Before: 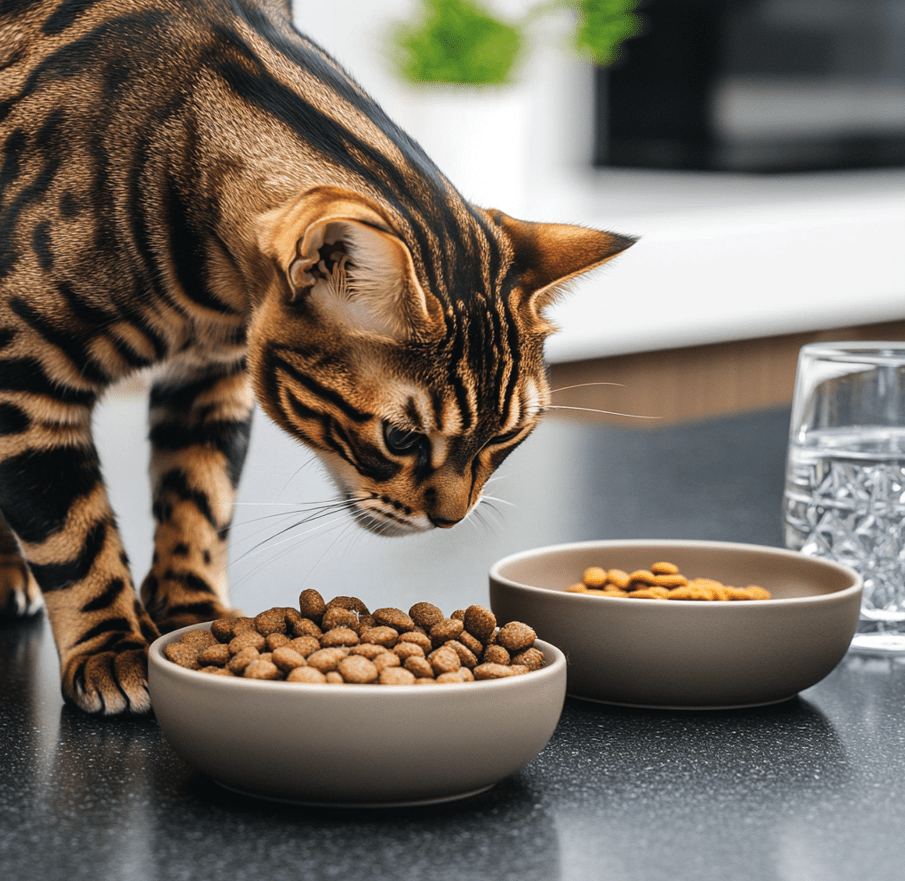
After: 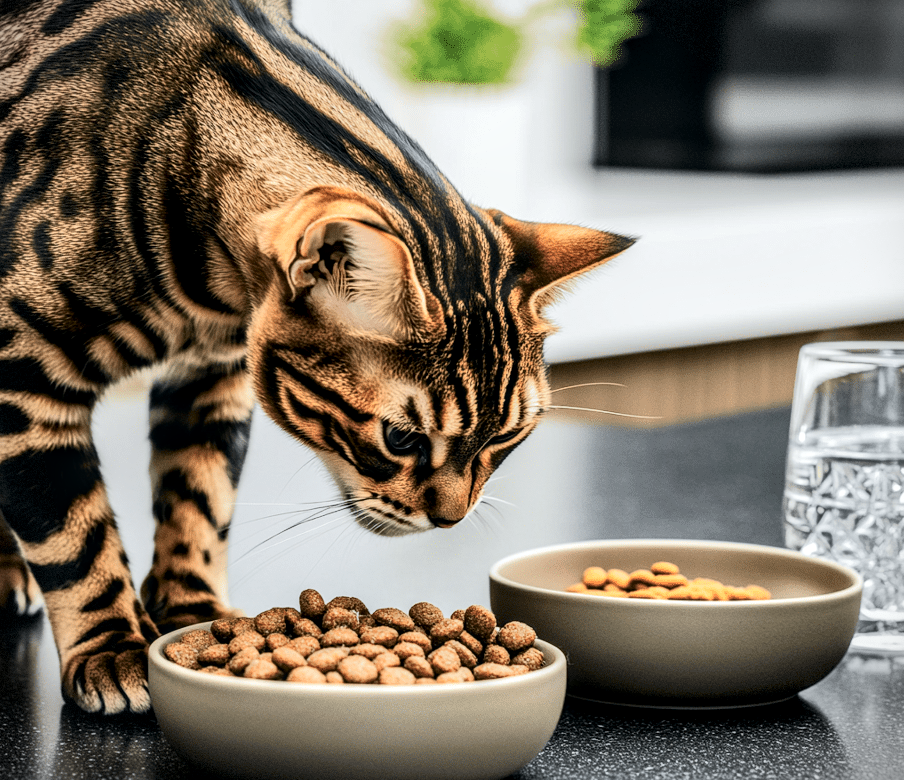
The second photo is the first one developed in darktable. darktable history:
vignetting: fall-off start 91.47%, dithering 8-bit output
local contrast: highlights 41%, shadows 59%, detail 137%, midtone range 0.514
crop and rotate: top 0%, bottom 11.445%
tone curve: curves: ch0 [(0, 0) (0.037, 0.011) (0.135, 0.093) (0.266, 0.281) (0.461, 0.555) (0.581, 0.716) (0.675, 0.793) (0.767, 0.849) (0.91, 0.924) (1, 0.979)]; ch1 [(0, 0) (0.292, 0.278) (0.419, 0.423) (0.493, 0.492) (0.506, 0.5) (0.534, 0.529) (0.562, 0.562) (0.641, 0.663) (0.754, 0.76) (1, 1)]; ch2 [(0, 0) (0.294, 0.3) (0.361, 0.372) (0.429, 0.445) (0.478, 0.486) (0.502, 0.498) (0.518, 0.522) (0.531, 0.549) (0.561, 0.579) (0.64, 0.645) (0.7, 0.7) (0.861, 0.808) (1, 0.951)], color space Lab, independent channels, preserve colors none
